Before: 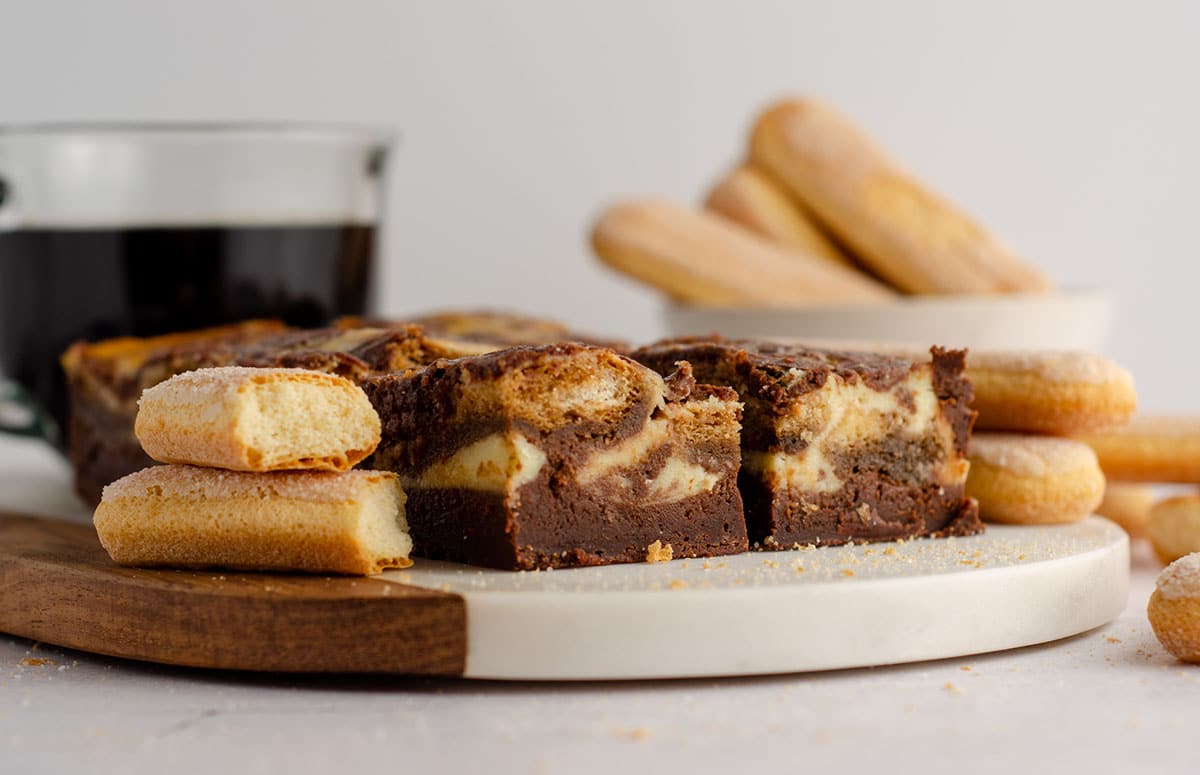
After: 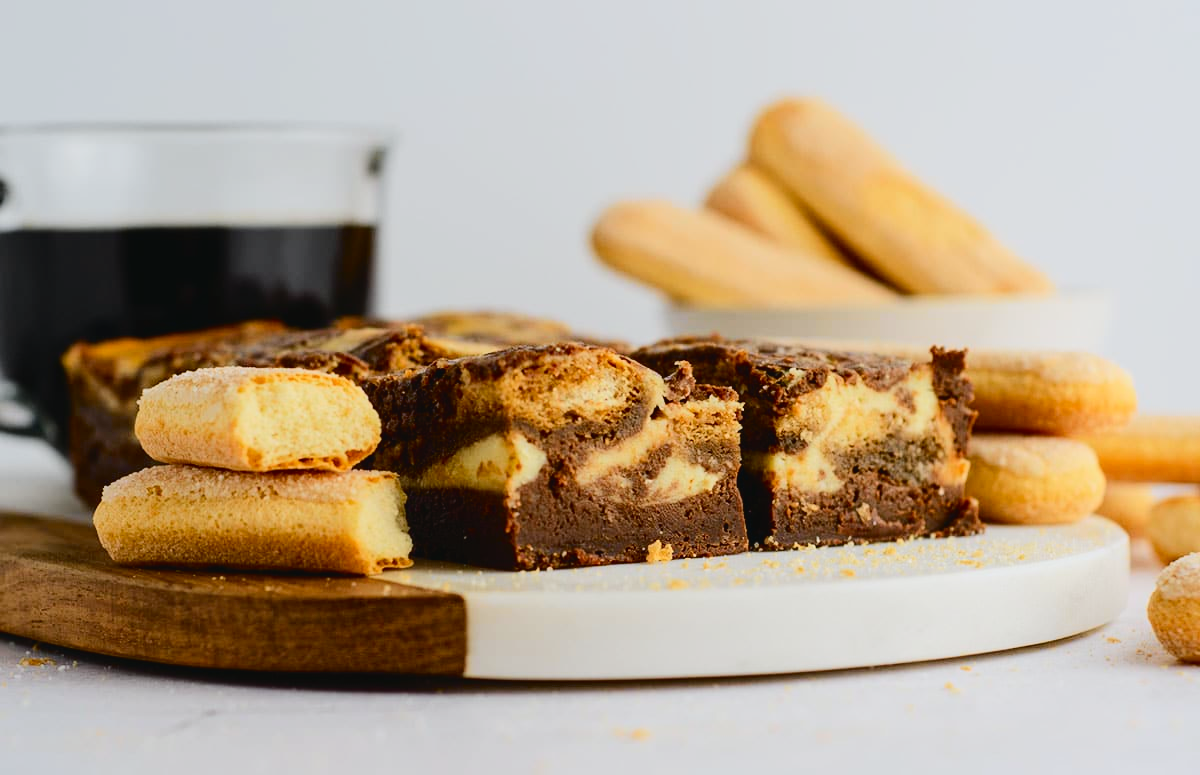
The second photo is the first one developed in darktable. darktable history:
white balance: red 0.98, blue 1.034
tone curve: curves: ch0 [(0, 0.03) (0.113, 0.087) (0.207, 0.184) (0.515, 0.612) (0.712, 0.793) (1, 0.946)]; ch1 [(0, 0) (0.172, 0.123) (0.317, 0.279) (0.407, 0.401) (0.476, 0.482) (0.505, 0.499) (0.534, 0.534) (0.632, 0.645) (0.726, 0.745) (1, 1)]; ch2 [(0, 0) (0.411, 0.424) (0.505, 0.505) (0.521, 0.524) (0.541, 0.569) (0.65, 0.699) (1, 1)], color space Lab, independent channels, preserve colors none
